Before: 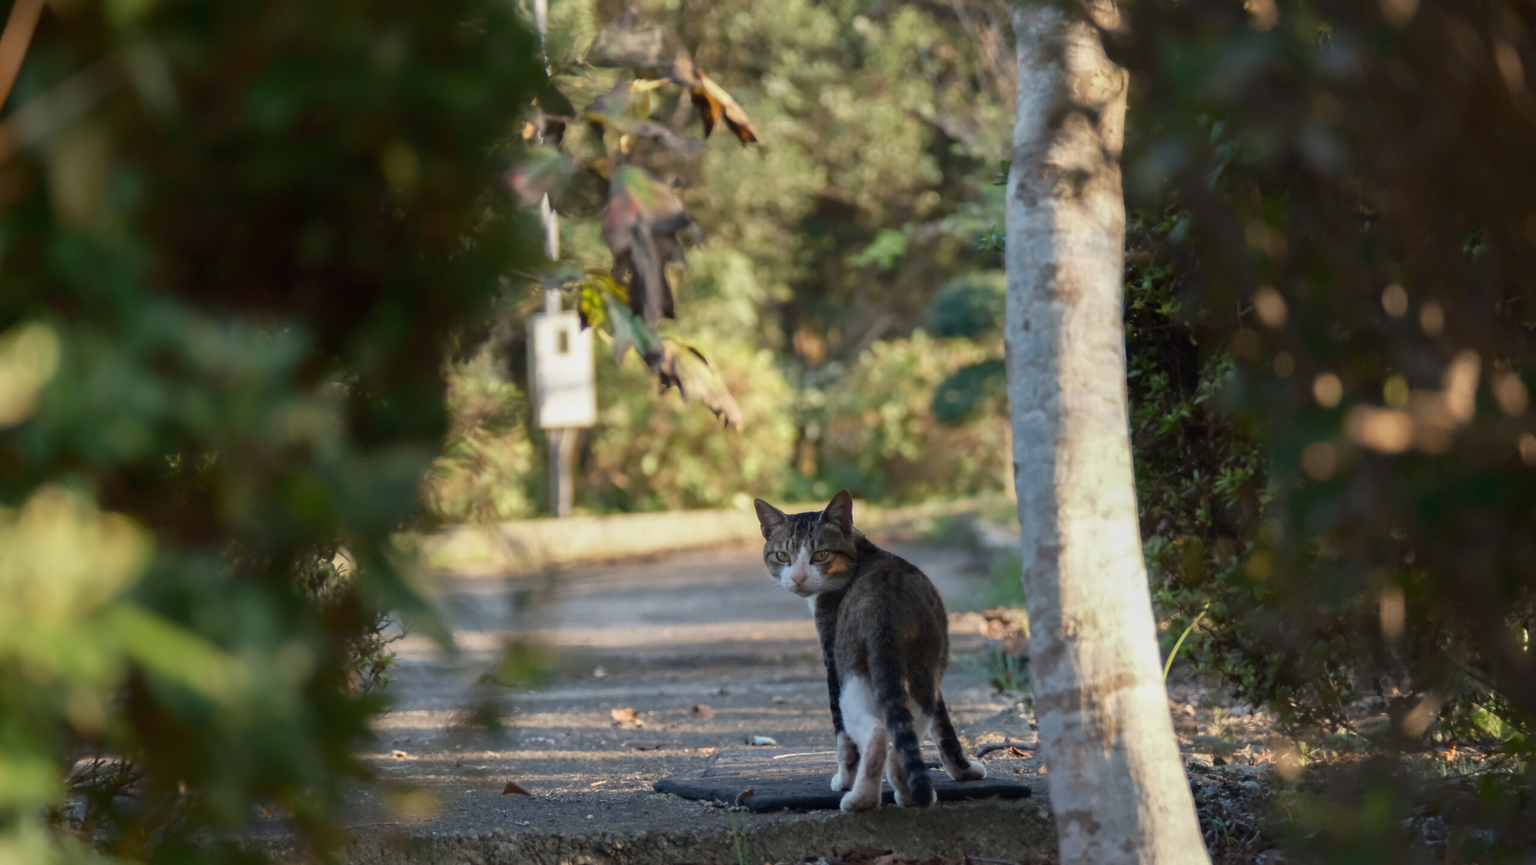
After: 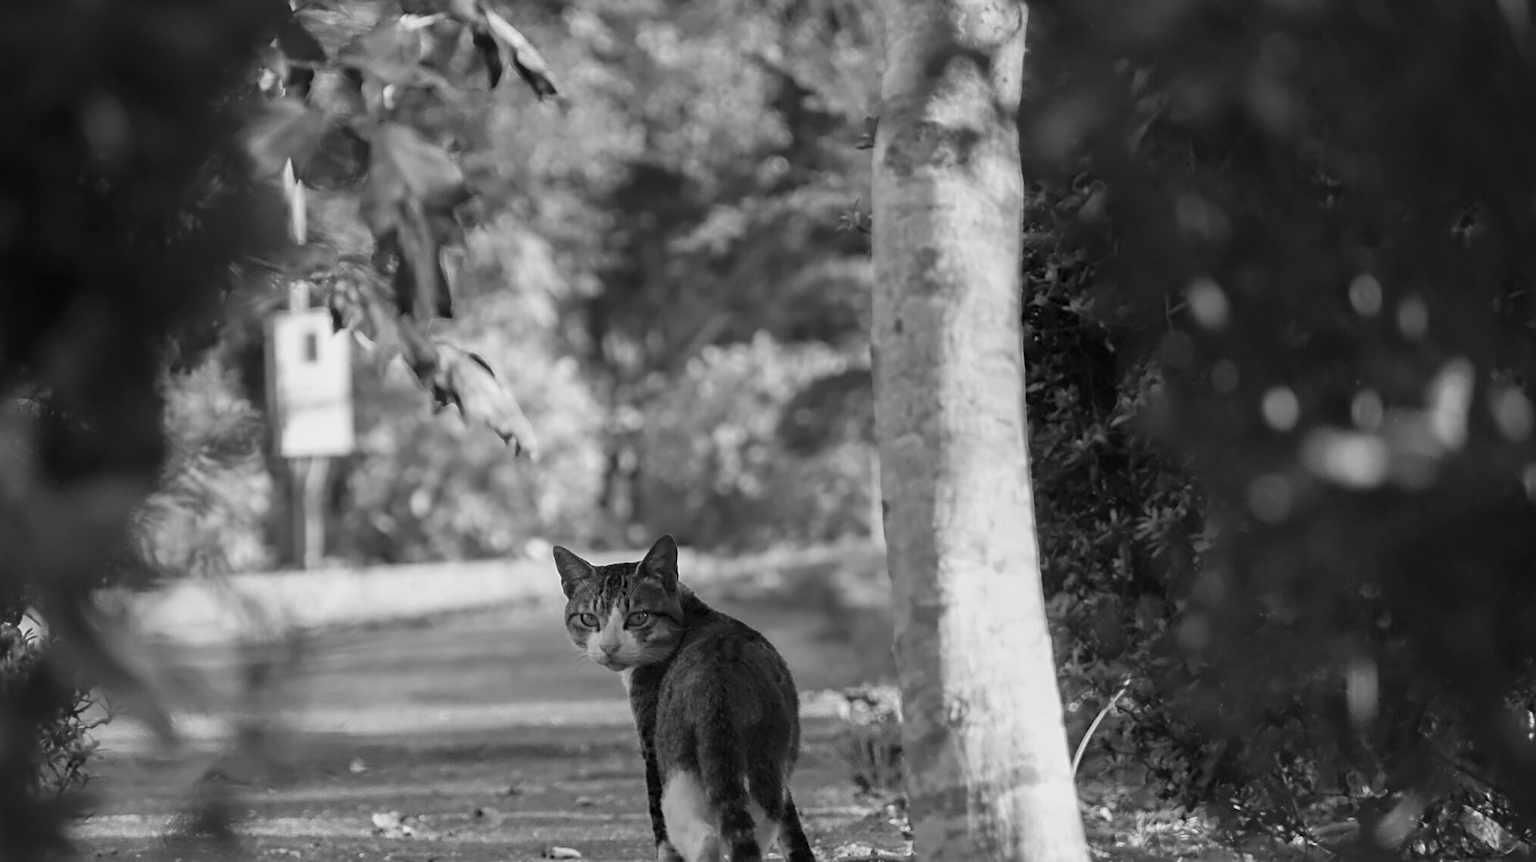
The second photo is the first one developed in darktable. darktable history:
monochrome: on, module defaults
crop and rotate: left 20.74%, top 7.912%, right 0.375%, bottom 13.378%
vignetting: brightness -0.167
sharpen: radius 2.767
